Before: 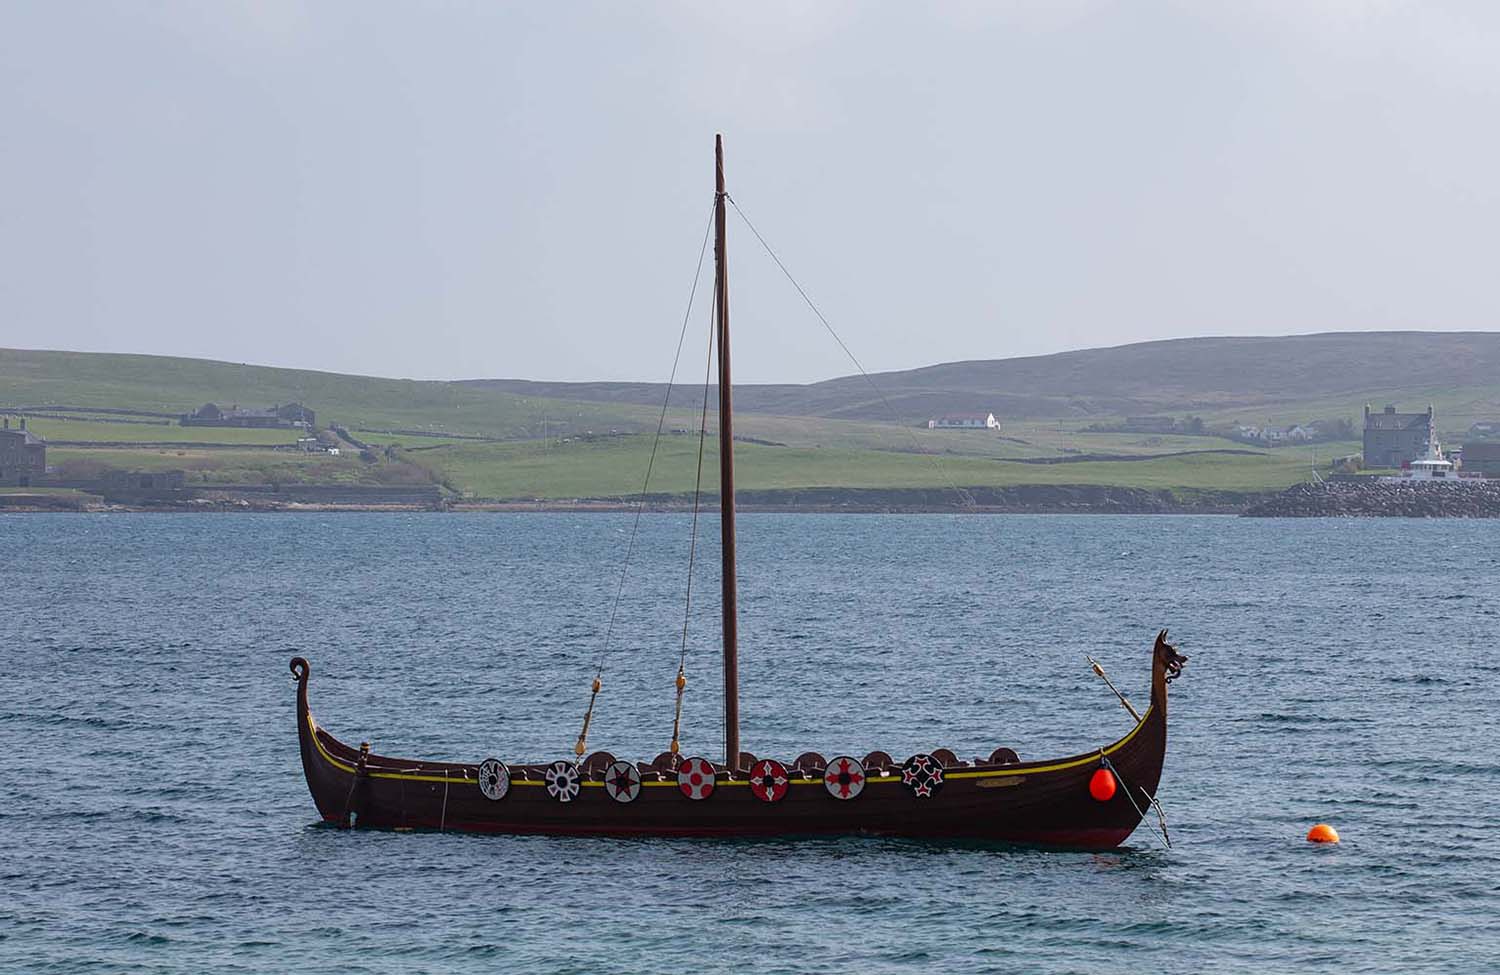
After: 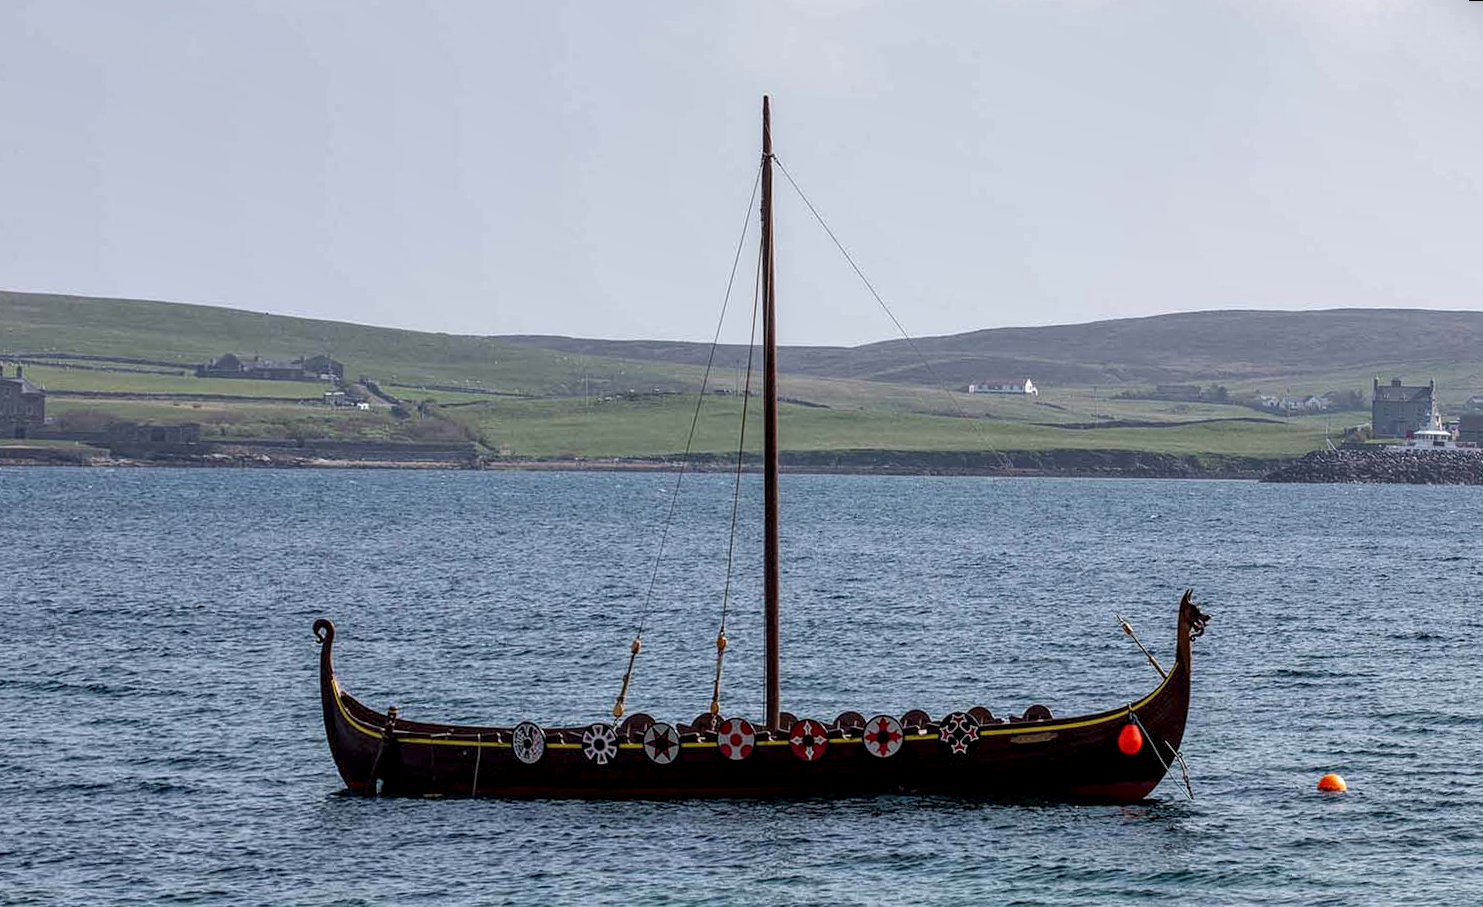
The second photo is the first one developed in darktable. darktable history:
rotate and perspective: rotation 0.679°, lens shift (horizontal) 0.136, crop left 0.009, crop right 0.991, crop top 0.078, crop bottom 0.95
local contrast: detail 150%
